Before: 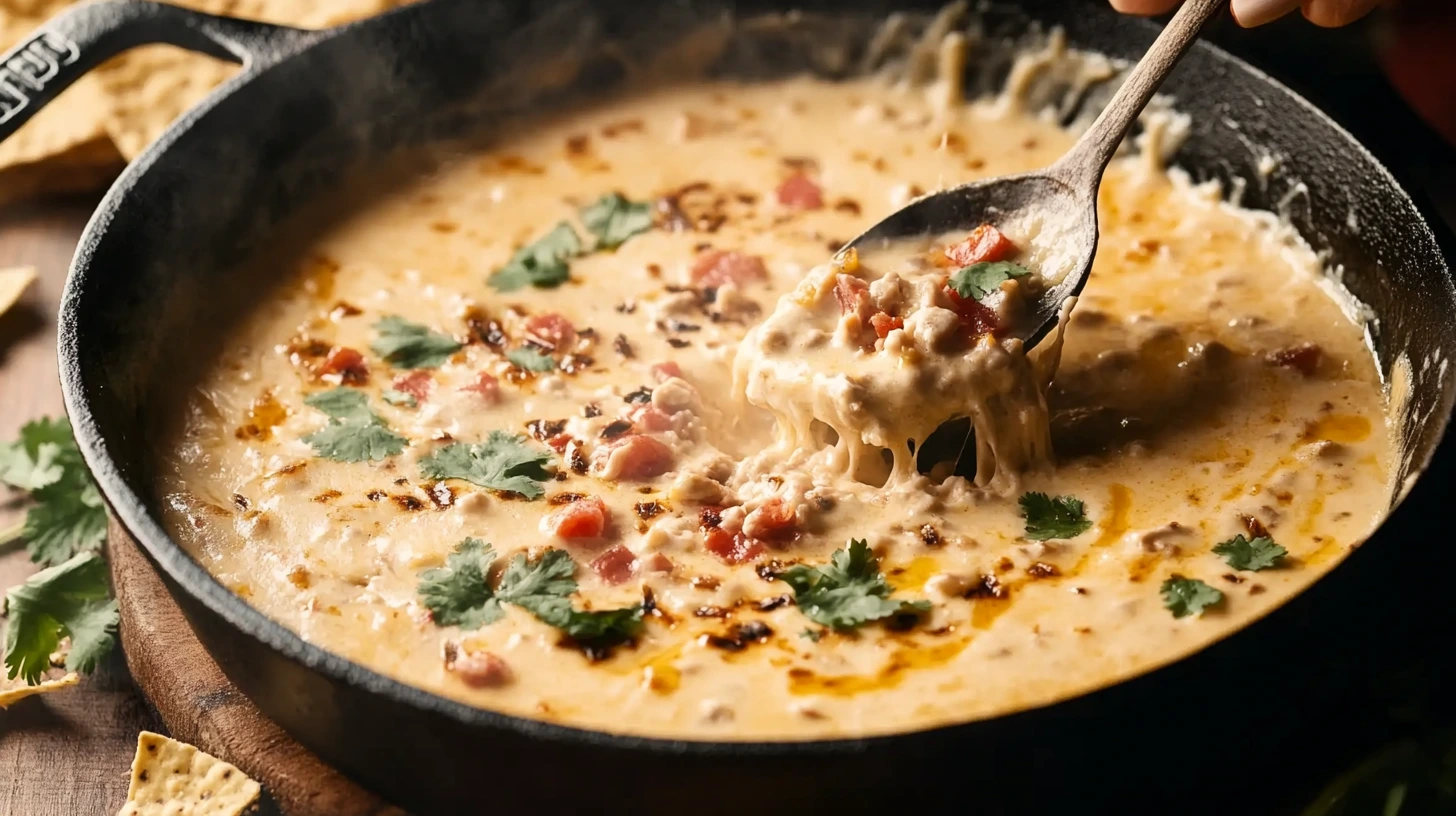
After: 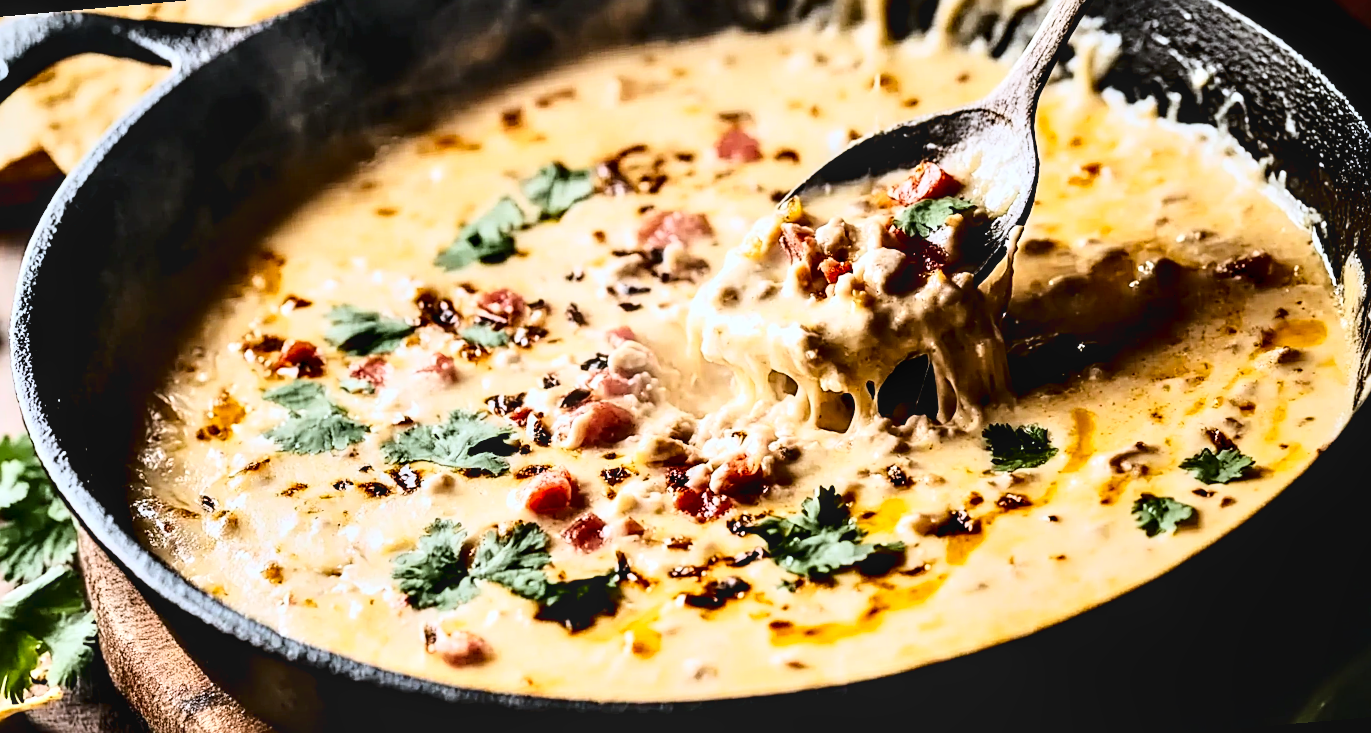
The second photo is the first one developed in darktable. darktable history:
contrast equalizer: octaves 7, y [[0.609, 0.611, 0.615, 0.613, 0.607, 0.603], [0.504, 0.498, 0.496, 0.499, 0.506, 0.516], [0 ×6], [0 ×6], [0 ×6]]
sharpen: on, module defaults
white balance: red 0.926, green 1.003, blue 1.133
contrast brightness saturation: contrast 0.13, brightness -0.05, saturation 0.16
rotate and perspective: rotation -5°, crop left 0.05, crop right 0.952, crop top 0.11, crop bottom 0.89
local contrast: on, module defaults
base curve: curves: ch0 [(0, 0) (0.028, 0.03) (0.121, 0.232) (0.46, 0.748) (0.859, 0.968) (1, 1)]
